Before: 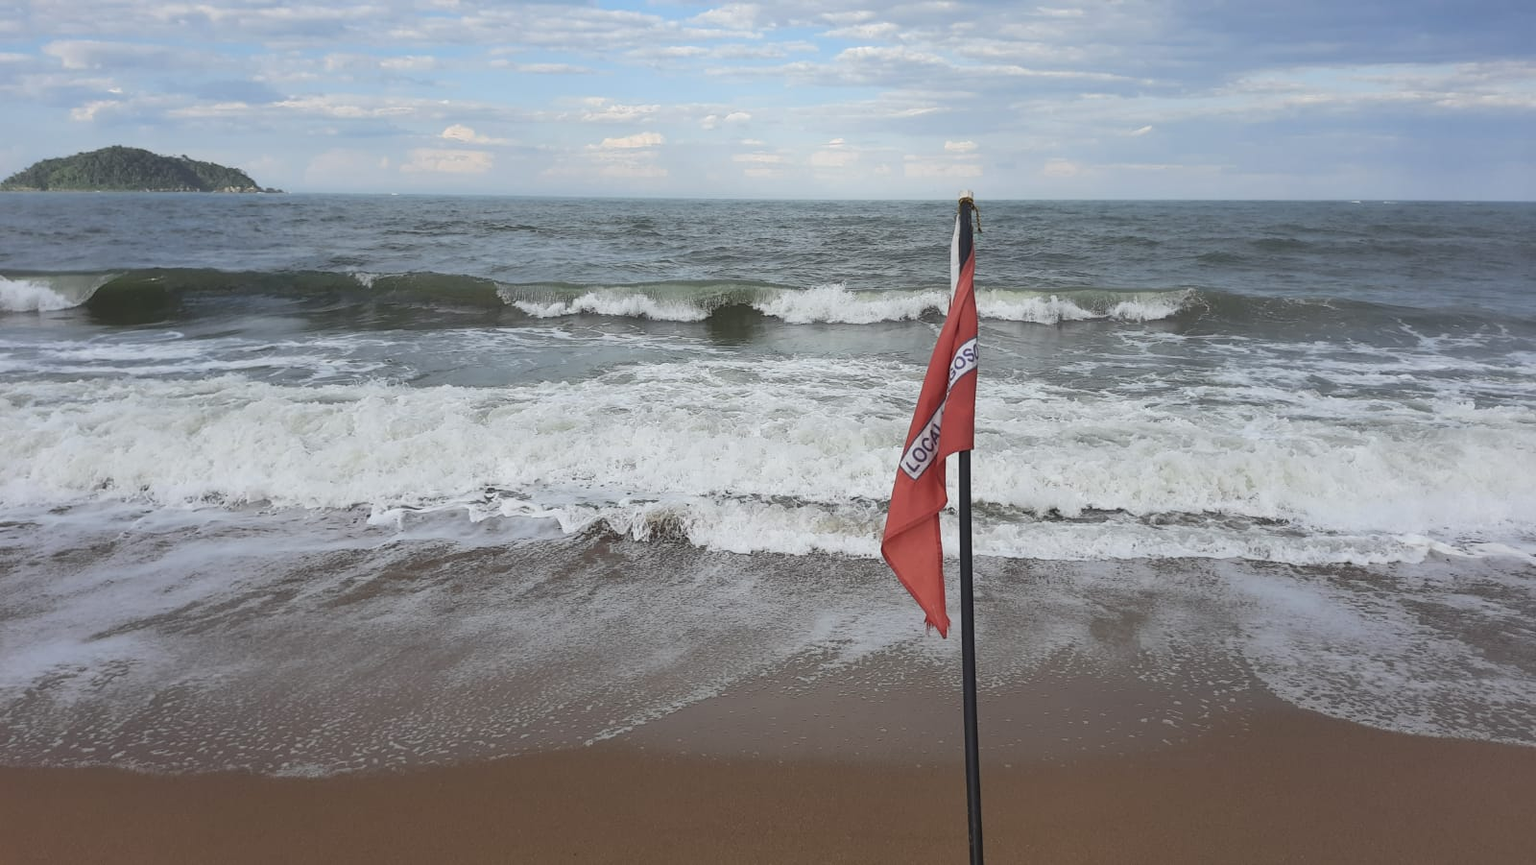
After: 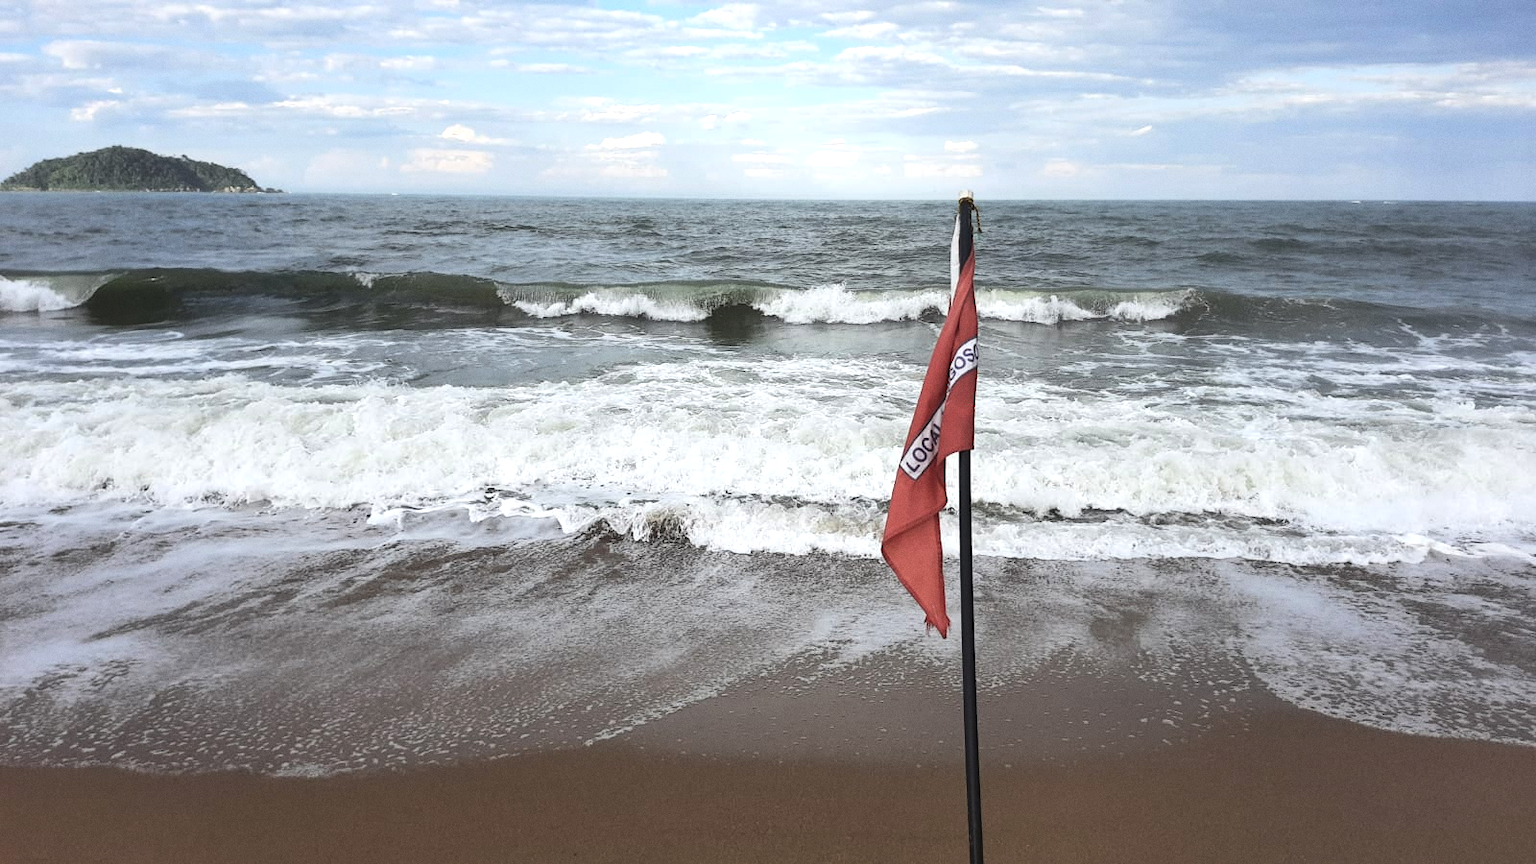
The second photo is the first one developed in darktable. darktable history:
tone equalizer: -8 EV -0.75 EV, -7 EV -0.7 EV, -6 EV -0.6 EV, -5 EV -0.4 EV, -3 EV 0.4 EV, -2 EV 0.6 EV, -1 EV 0.7 EV, +0 EV 0.75 EV, edges refinement/feathering 500, mask exposure compensation -1.57 EV, preserve details no
grain: coarseness 0.09 ISO, strength 16.61%
white balance: emerald 1
